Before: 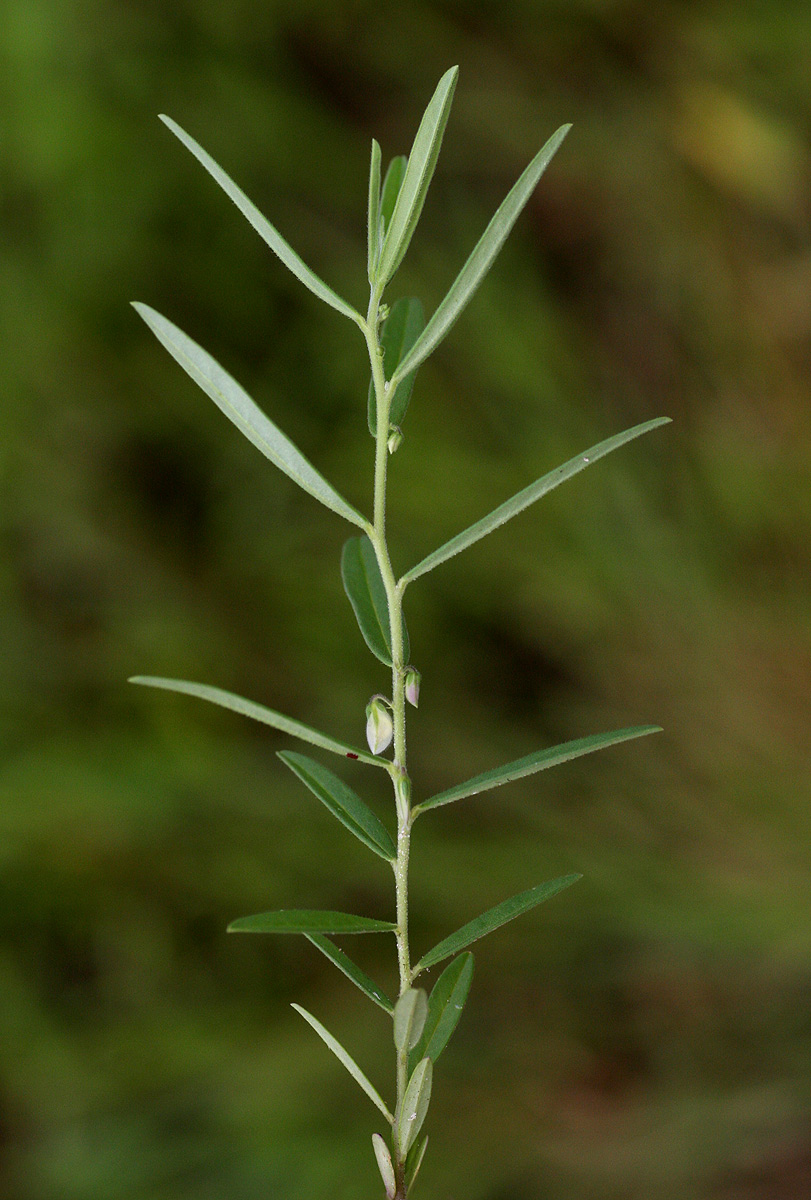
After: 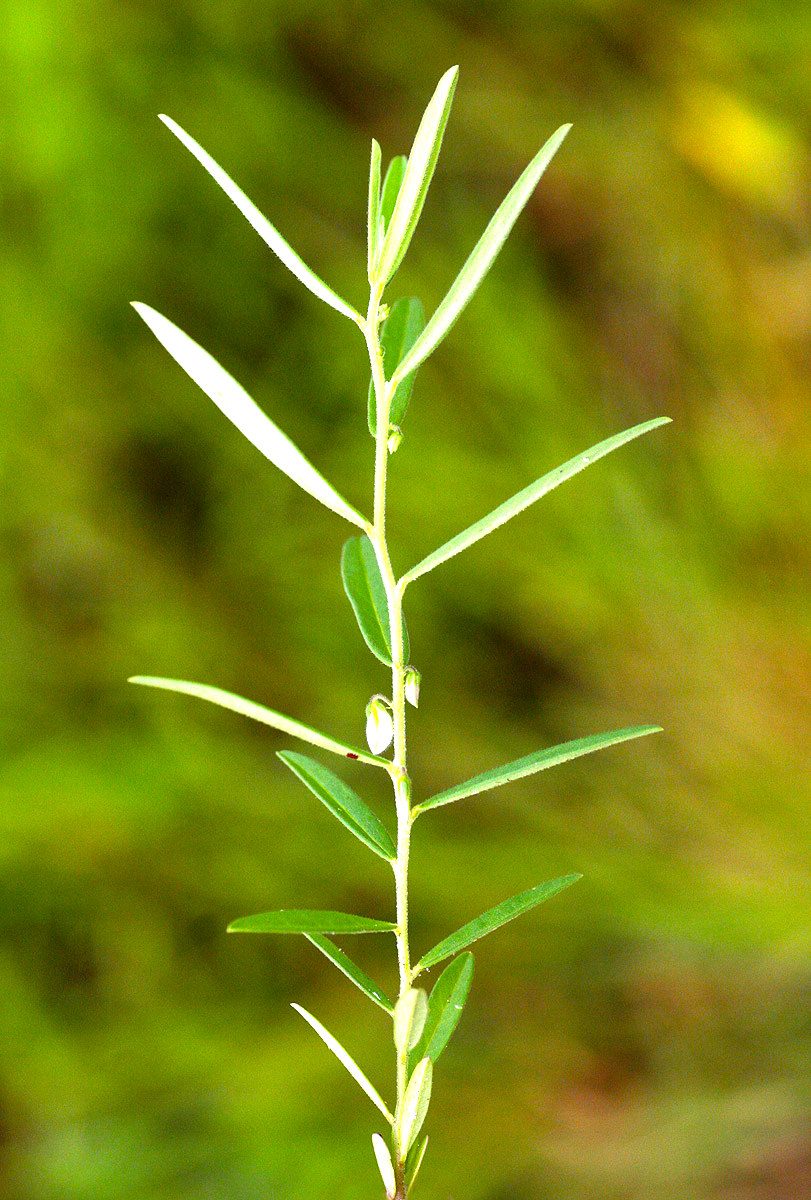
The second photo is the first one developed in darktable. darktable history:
exposure: exposure 2 EV, compensate exposure bias true, compensate highlight preservation false
color balance rgb: perceptual saturation grading › global saturation 25%, global vibrance 10%
